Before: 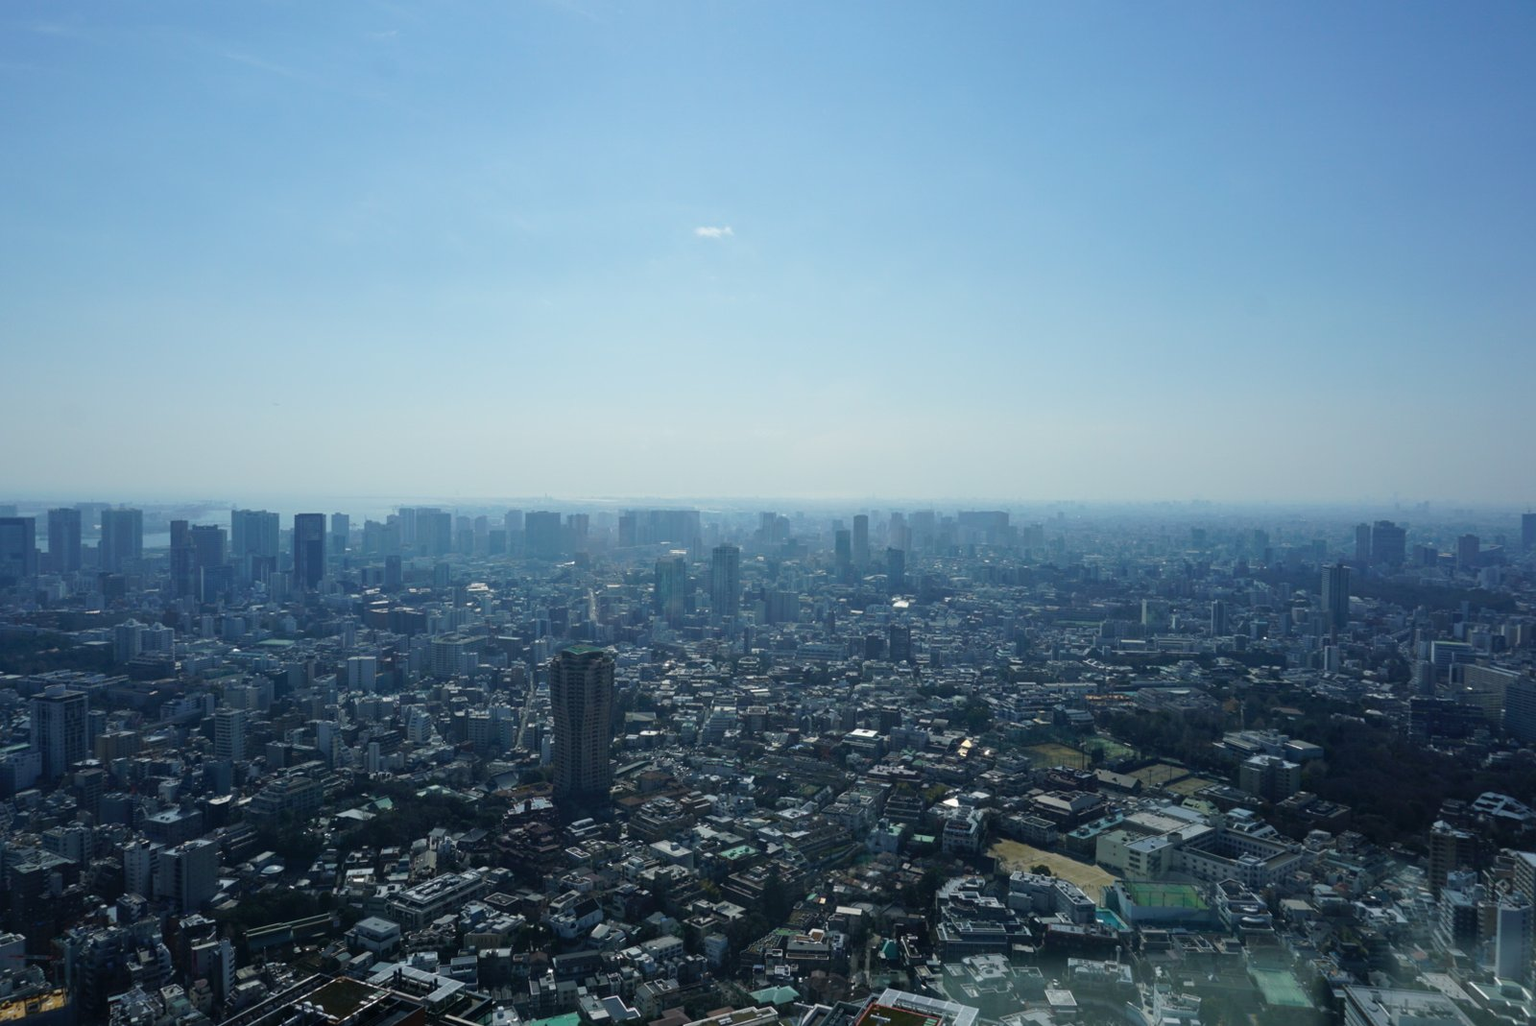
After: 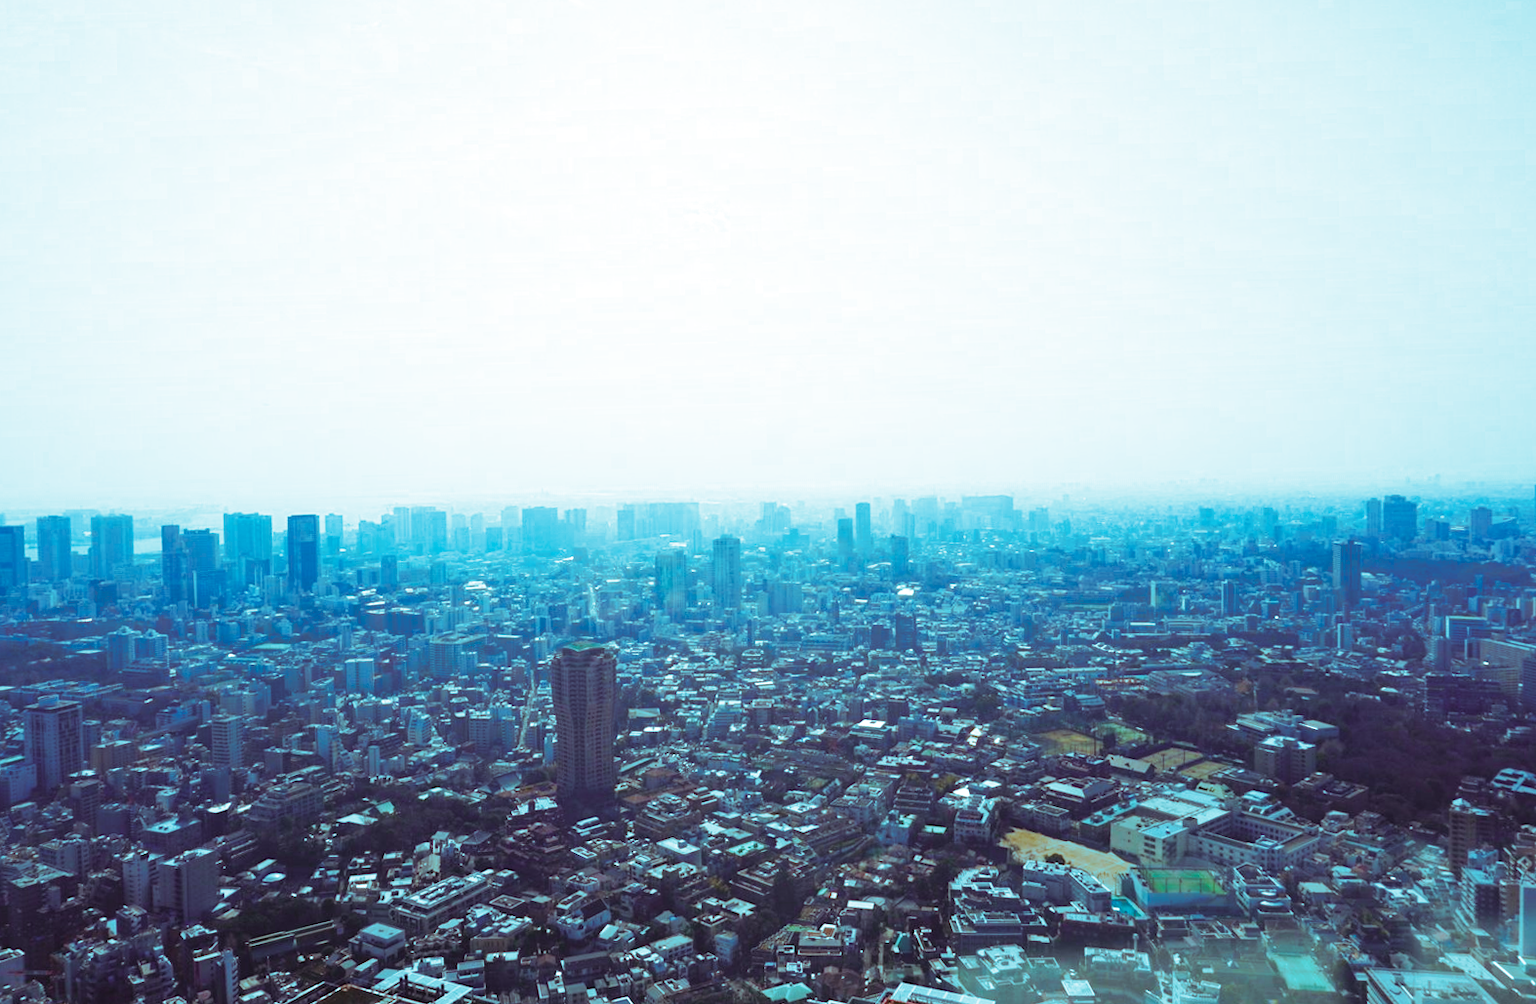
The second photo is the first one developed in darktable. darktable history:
contrast brightness saturation: contrast 0.24, brightness 0.26, saturation 0.39
rotate and perspective: rotation -1.42°, crop left 0.016, crop right 0.984, crop top 0.035, crop bottom 0.965
split-toning: shadows › hue 327.6°, highlights › hue 198°, highlights › saturation 0.55, balance -21.25, compress 0%
color balance rgb: perceptual saturation grading › global saturation 20%, perceptual saturation grading › highlights -50%, perceptual saturation grading › shadows 30%, perceptual brilliance grading › global brilliance 10%, perceptual brilliance grading › shadows 15%
